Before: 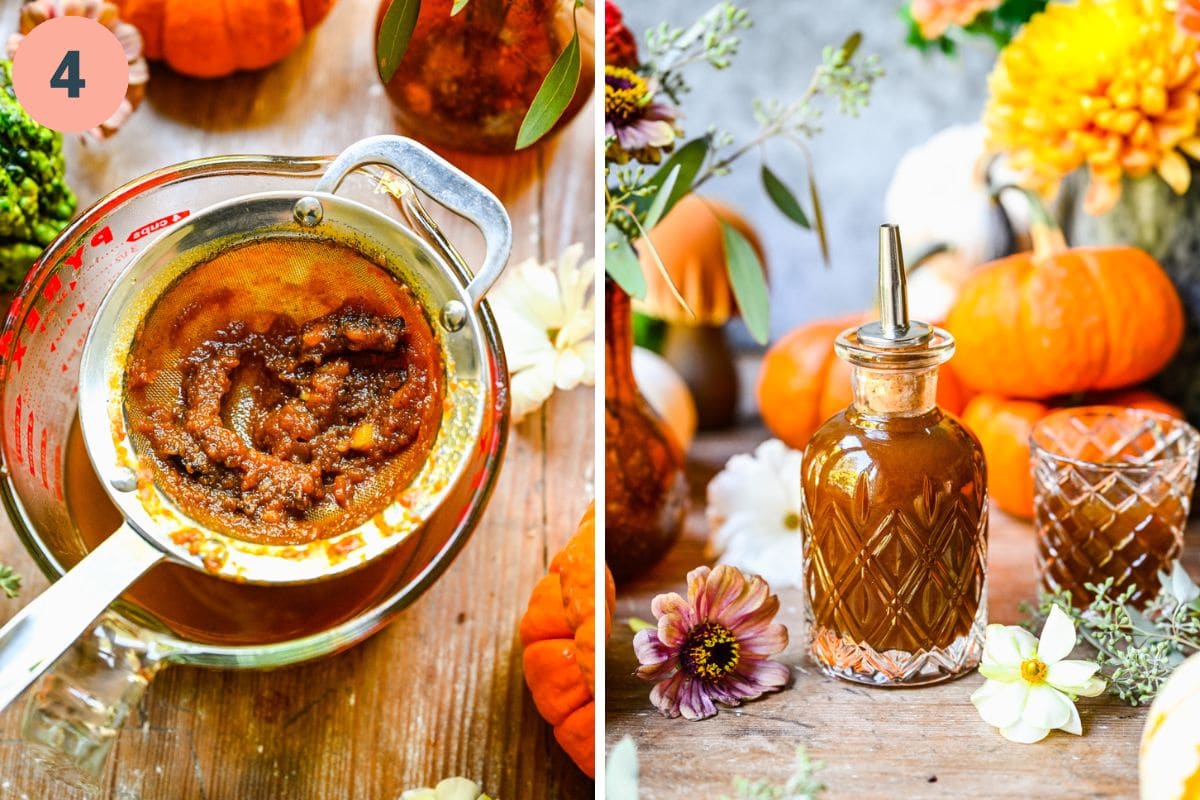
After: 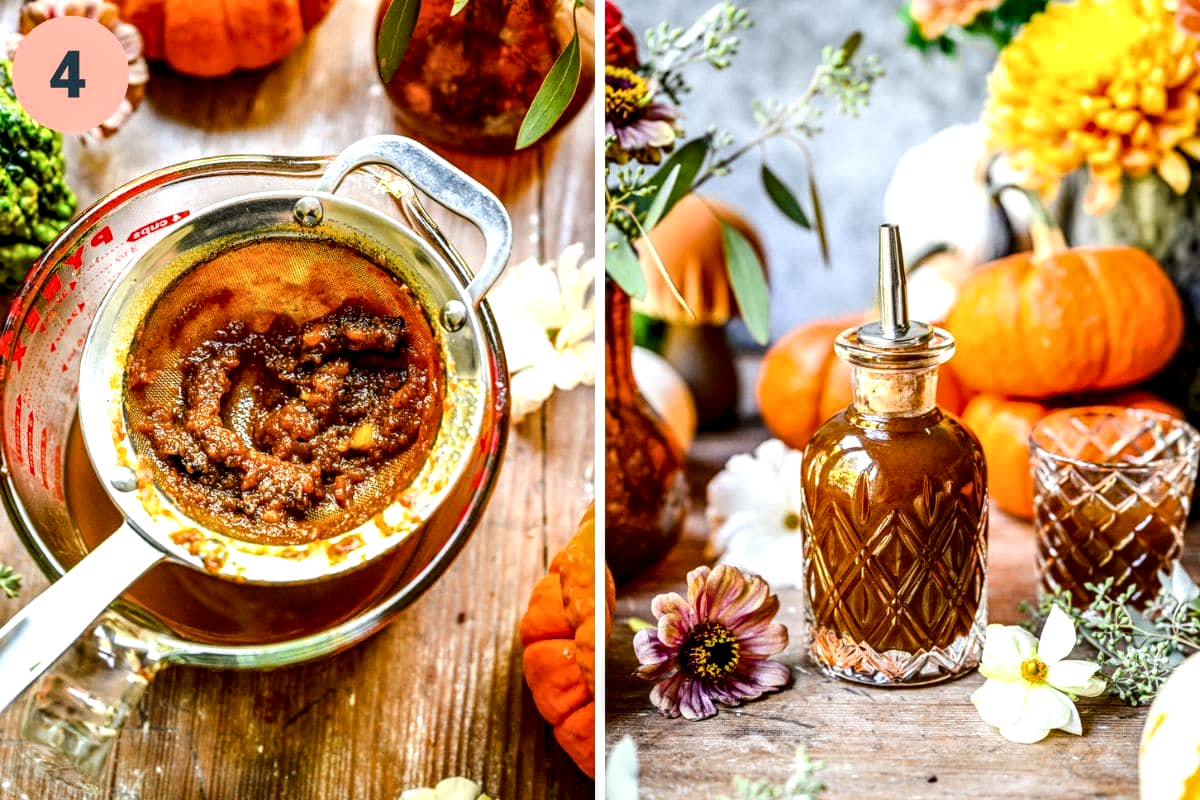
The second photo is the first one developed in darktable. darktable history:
local contrast: highlights 64%, shadows 53%, detail 169%, midtone range 0.512
